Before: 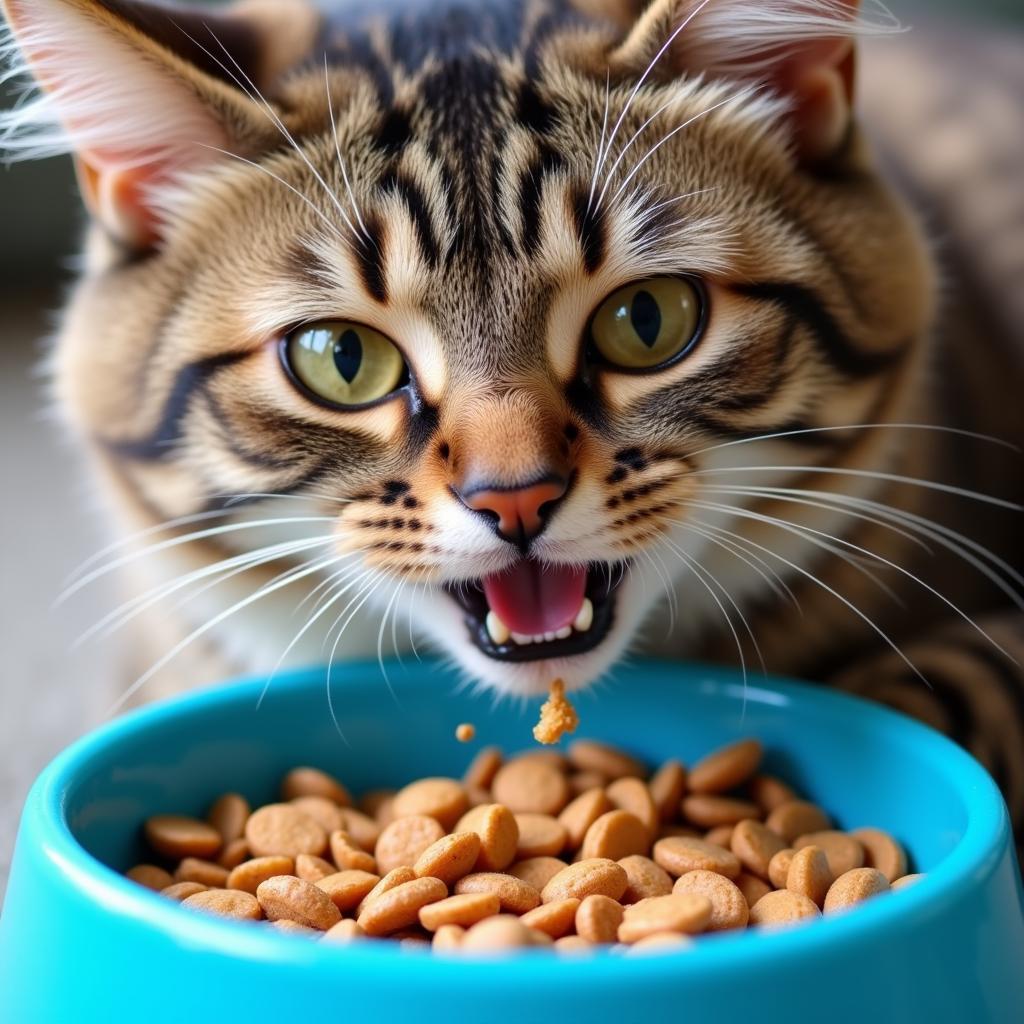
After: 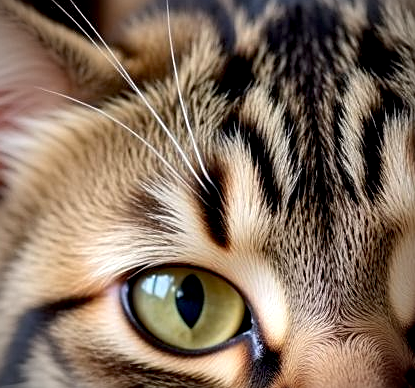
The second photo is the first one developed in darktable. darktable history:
exposure: black level correction 0.007, exposure 0.159 EV, compensate highlight preservation false
vignetting: fall-off radius 60.65%
crop: left 15.452%, top 5.459%, right 43.956%, bottom 56.62%
sharpen: on, module defaults
shadows and highlights: soften with gaussian
